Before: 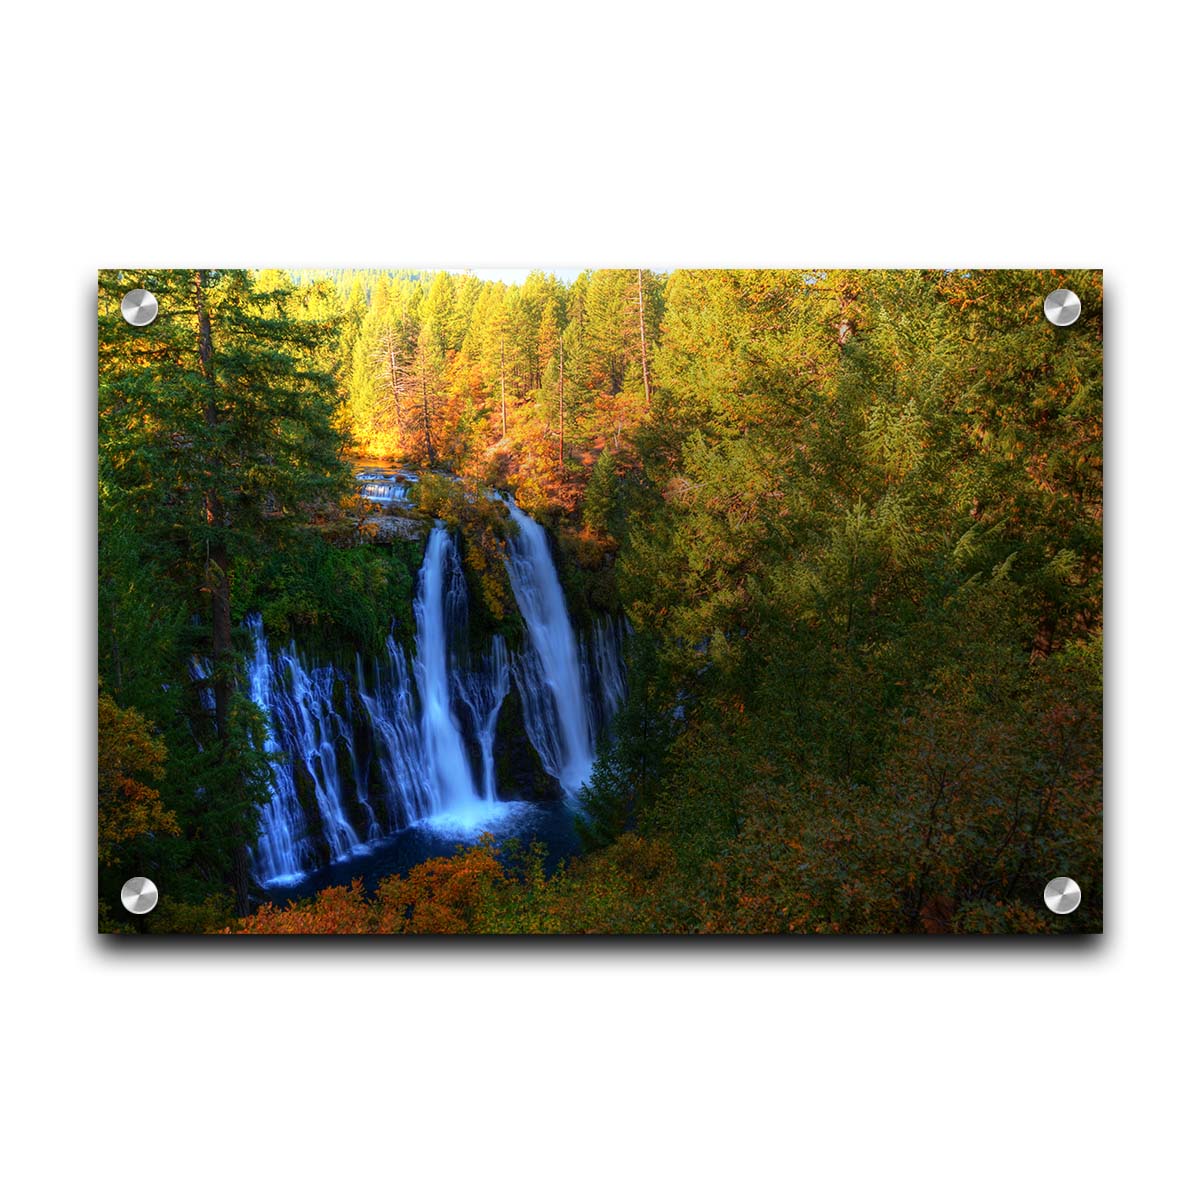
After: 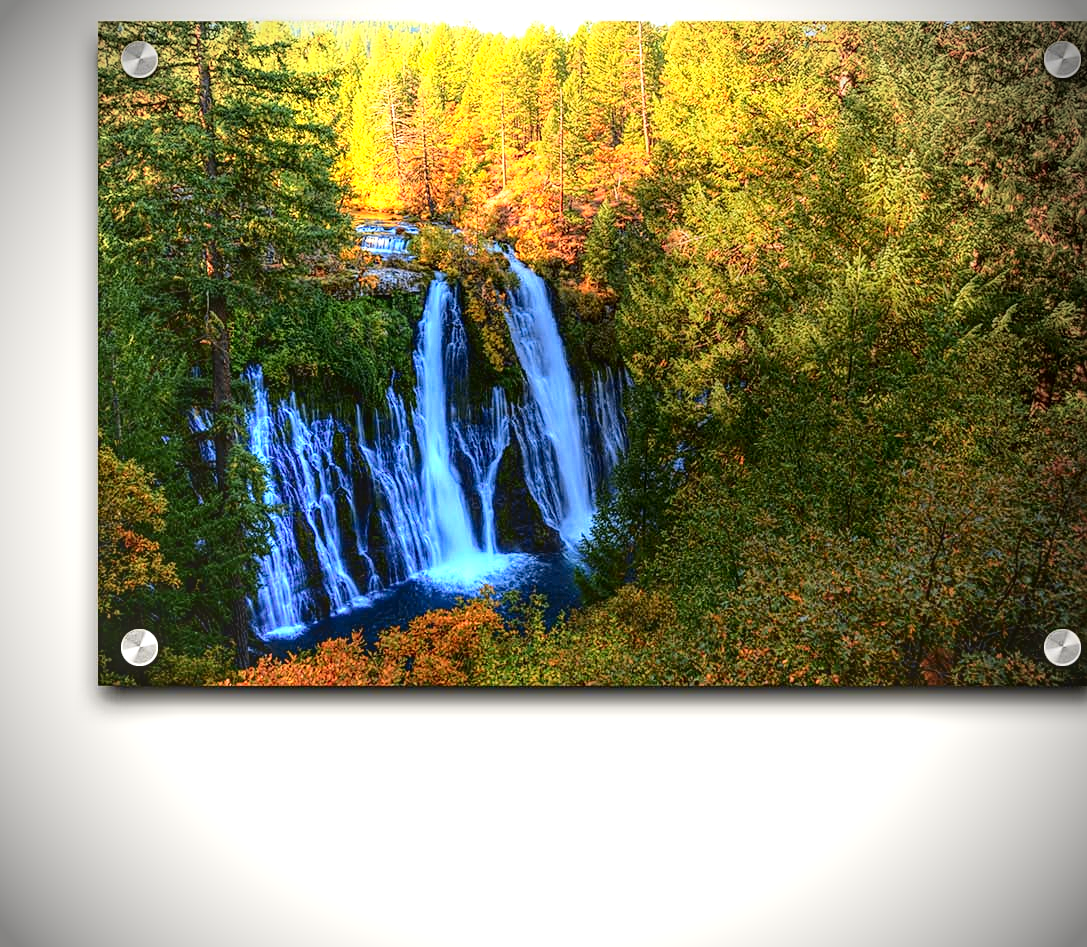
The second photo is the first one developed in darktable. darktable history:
local contrast: highlights 54%, shadows 51%, detail 130%, midtone range 0.446
vignetting: brightness -0.81
exposure: exposure 0.768 EV, compensate exposure bias true, compensate highlight preservation false
tone curve: curves: ch0 [(0, 0.021) (0.049, 0.044) (0.152, 0.14) (0.328, 0.377) (0.473, 0.543) (0.641, 0.705) (0.85, 0.894) (1, 0.969)]; ch1 [(0, 0) (0.302, 0.331) (0.433, 0.432) (0.472, 0.47) (0.502, 0.503) (0.527, 0.521) (0.564, 0.58) (0.614, 0.626) (0.677, 0.701) (0.859, 0.885) (1, 1)]; ch2 [(0, 0) (0.33, 0.301) (0.447, 0.44) (0.487, 0.496) (0.502, 0.516) (0.535, 0.563) (0.565, 0.593) (0.608, 0.638) (1, 1)], color space Lab, independent channels, preserve colors none
crop: top 20.742%, right 9.415%, bottom 0.323%
sharpen: on, module defaults
